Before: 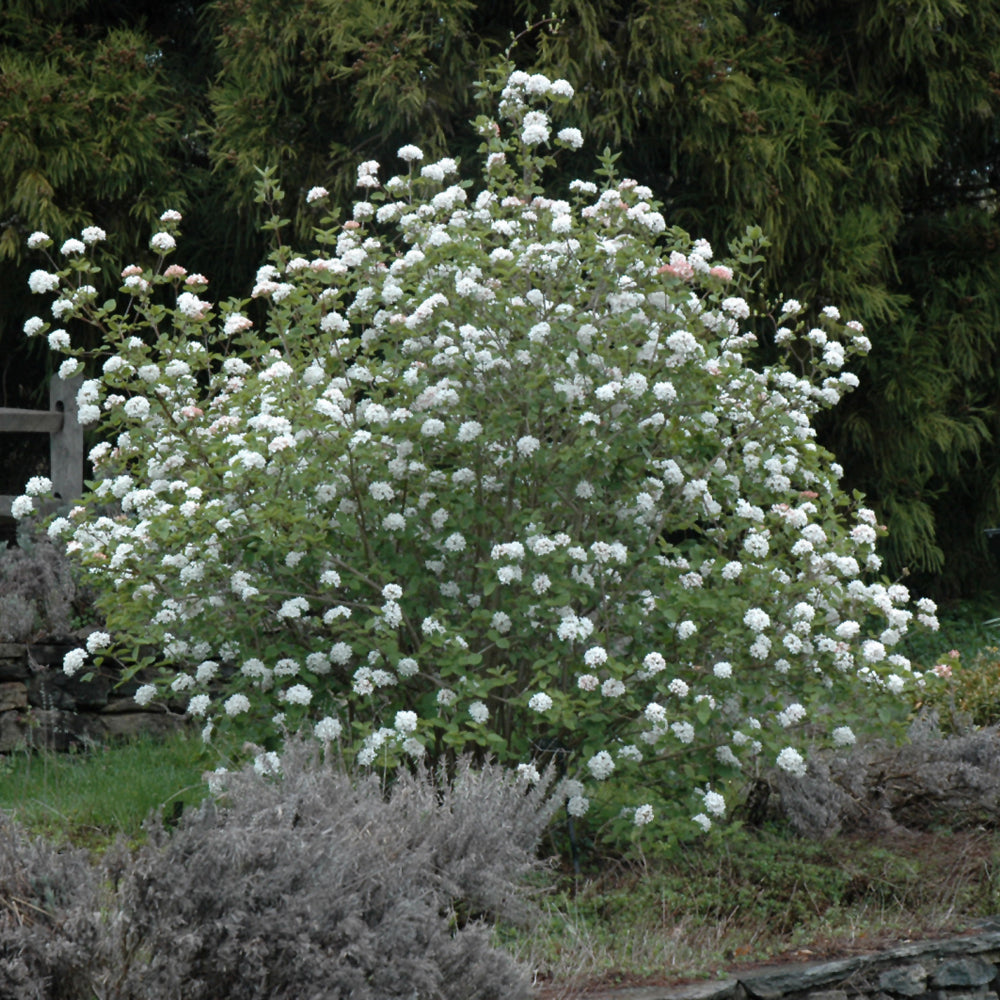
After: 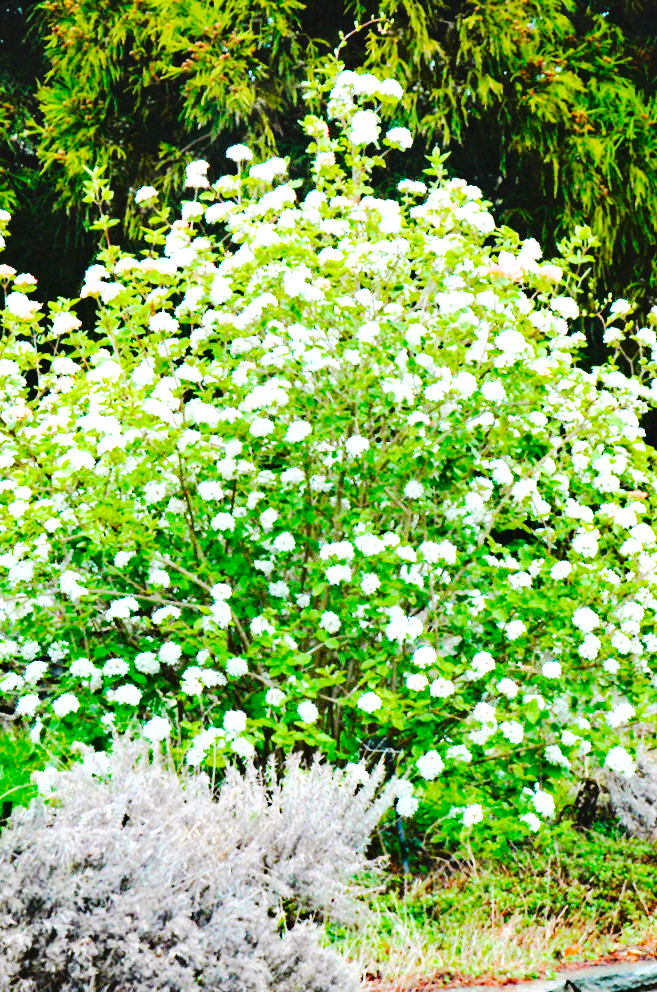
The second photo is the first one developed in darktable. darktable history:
exposure: black level correction 0, exposure 1.523 EV, compensate highlight preservation false
haze removal: compatibility mode true, adaptive false
tone curve: curves: ch0 [(0, 0) (0.003, 0.031) (0.011, 0.033) (0.025, 0.038) (0.044, 0.049) (0.069, 0.059) (0.1, 0.071) (0.136, 0.093) (0.177, 0.142) (0.224, 0.204) (0.277, 0.292) (0.335, 0.387) (0.399, 0.484) (0.468, 0.567) (0.543, 0.643) (0.623, 0.712) (0.709, 0.776) (0.801, 0.837) (0.898, 0.903) (1, 1)], color space Lab, linked channels, preserve colors none
color balance rgb: linear chroma grading › global chroma 14.406%, perceptual saturation grading › global saturation 25.902%, global vibrance -1.006%, saturation formula JzAzBz (2021)
contrast brightness saturation: contrast 0.202, brightness 0.166, saturation 0.224
base curve: curves: ch0 [(0, 0) (0.036, 0.025) (0.121, 0.166) (0.206, 0.329) (0.605, 0.79) (1, 1)], preserve colors none
crop: left 17.182%, right 16.675%
shadows and highlights: soften with gaussian
